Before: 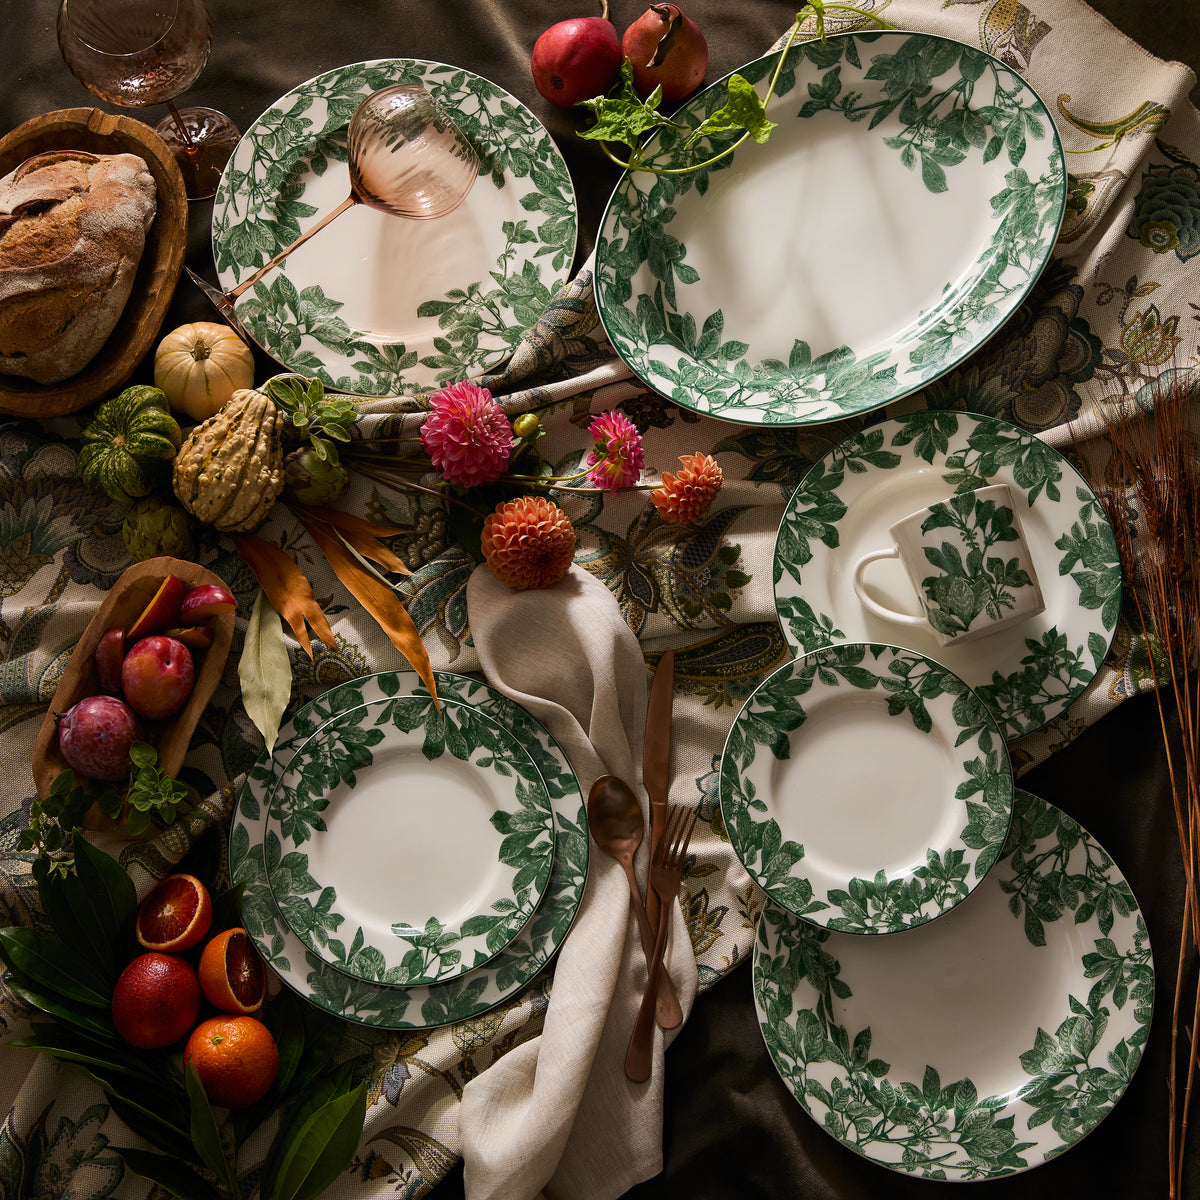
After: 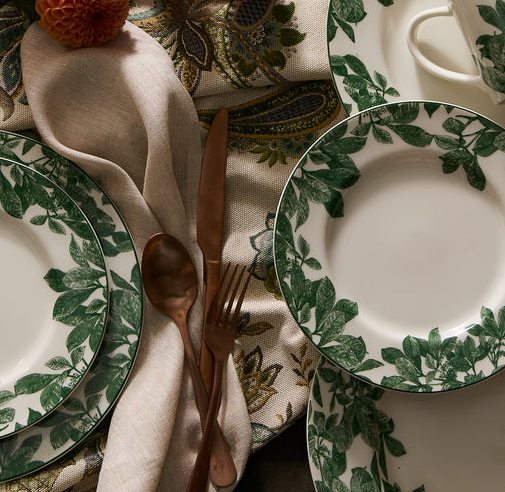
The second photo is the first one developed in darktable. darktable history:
crop: left 37.221%, top 45.169%, right 20.63%, bottom 13.777%
white balance: emerald 1
